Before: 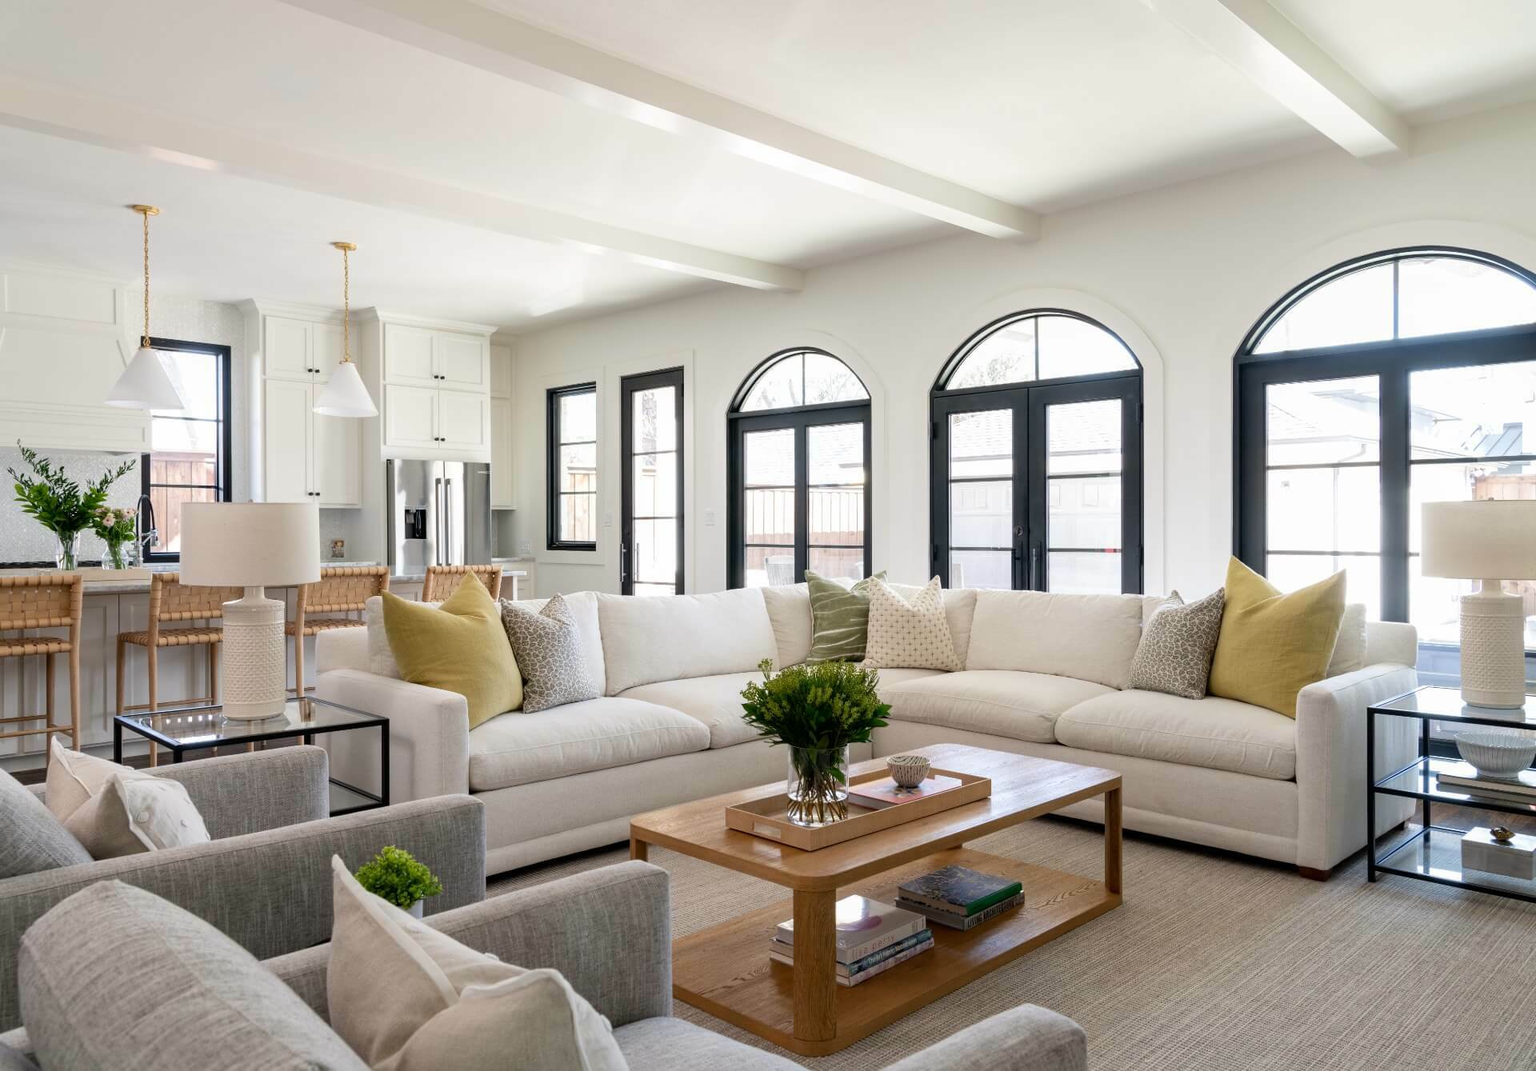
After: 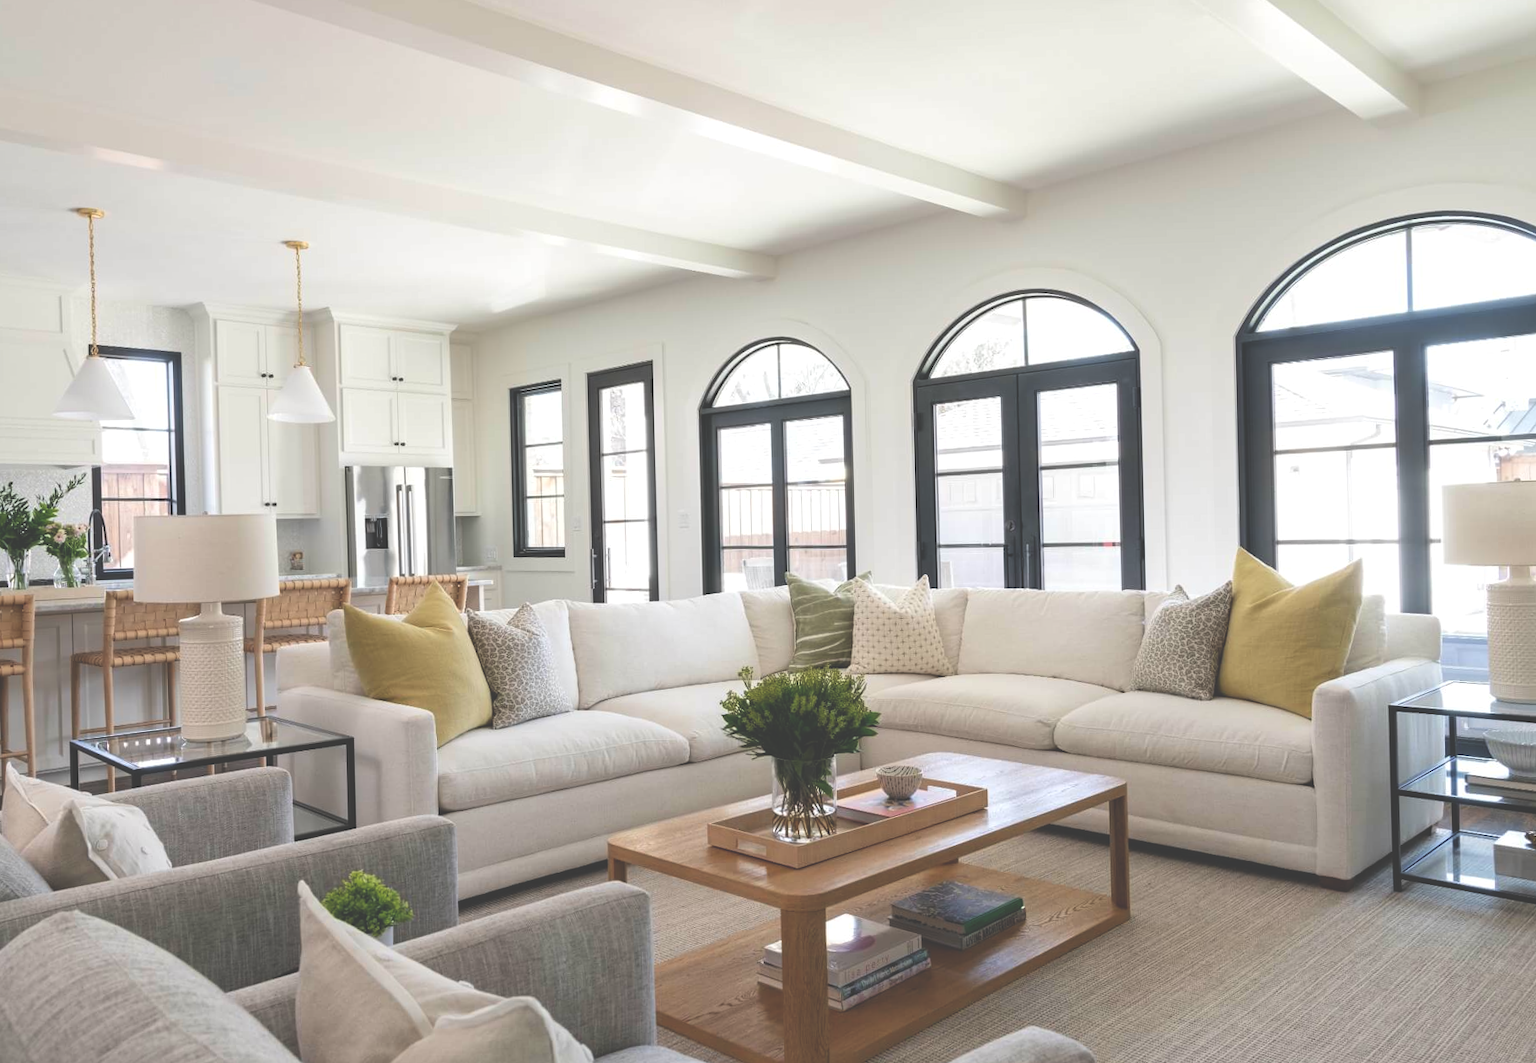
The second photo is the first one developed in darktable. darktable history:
crop and rotate: left 2.536%, right 1.107%, bottom 2.246%
rotate and perspective: rotation -1.32°, lens shift (horizontal) -0.031, crop left 0.015, crop right 0.985, crop top 0.047, crop bottom 0.982
exposure: black level correction -0.041, exposure 0.064 EV, compensate highlight preservation false
